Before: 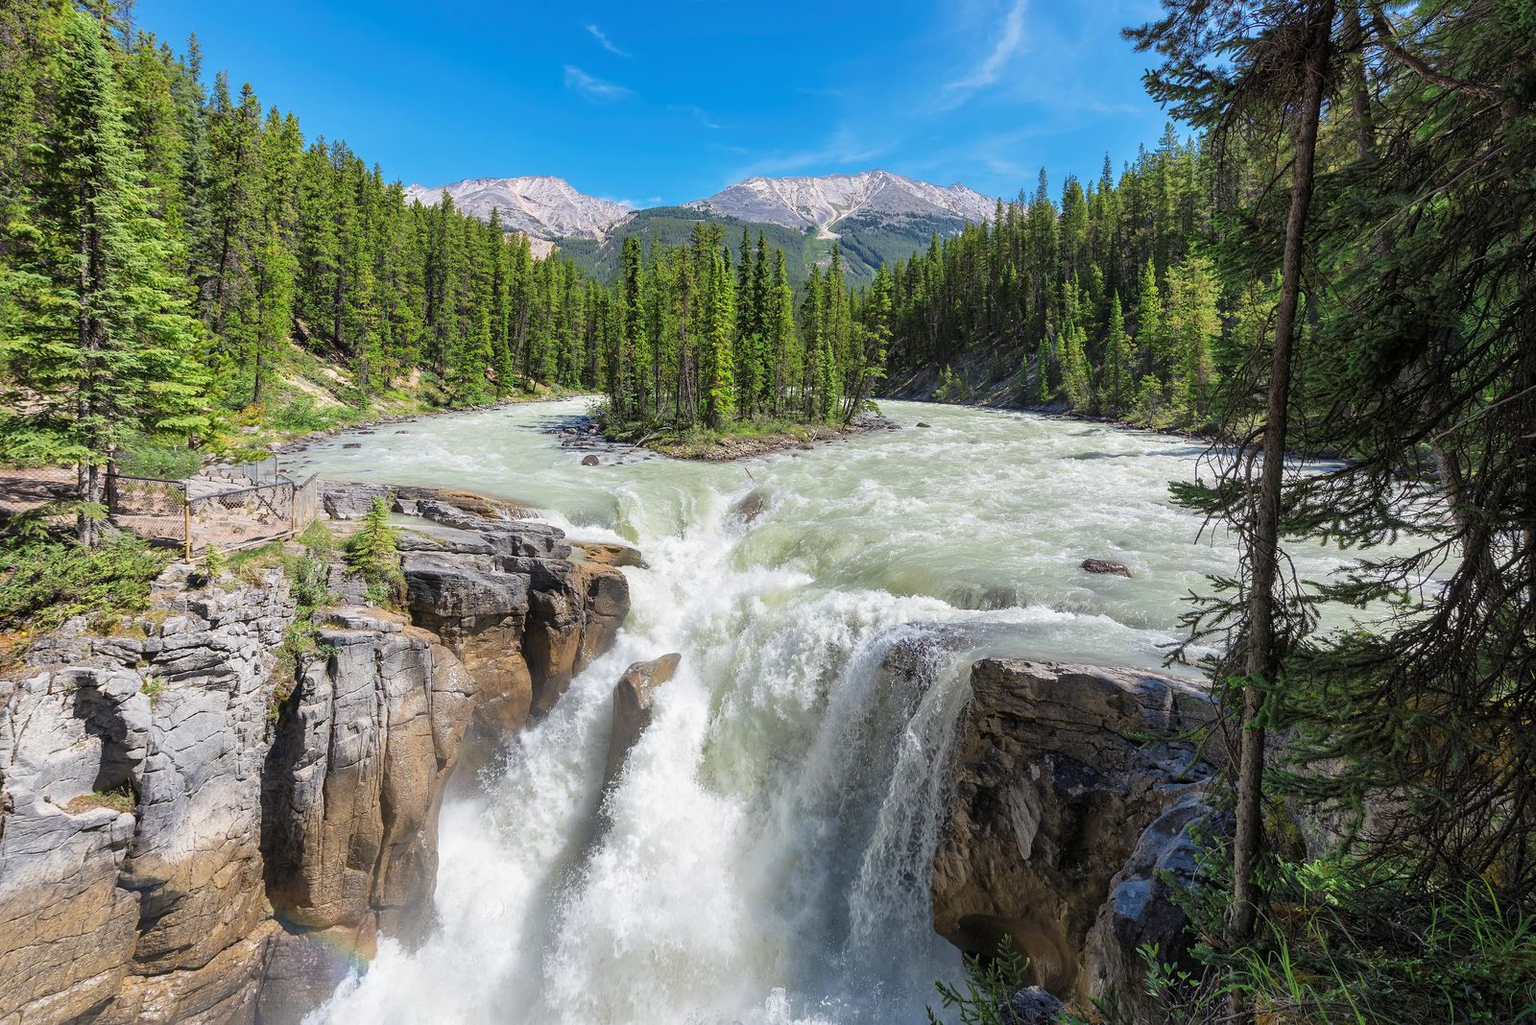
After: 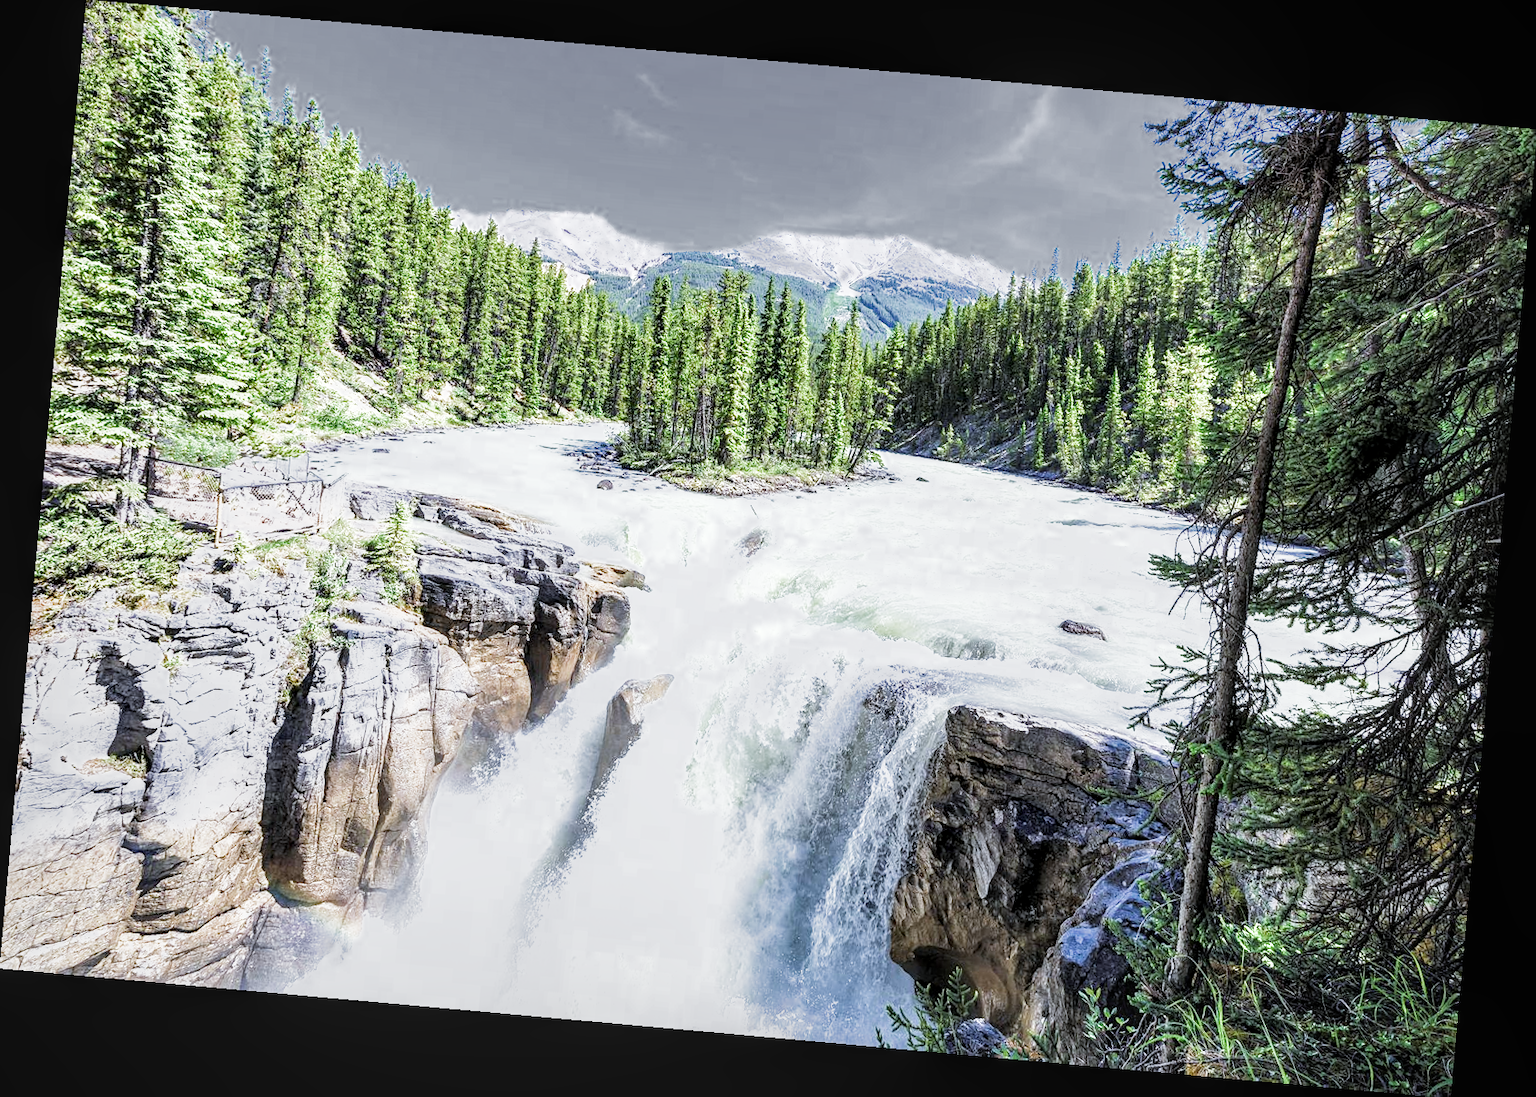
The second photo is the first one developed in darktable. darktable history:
white balance: red 0.931, blue 1.11
filmic rgb: middle gray luminance 21.73%, black relative exposure -14 EV, white relative exposure 2.96 EV, threshold 6 EV, target black luminance 0%, hardness 8.81, latitude 59.69%, contrast 1.208, highlights saturation mix 5%, shadows ↔ highlights balance 41.6%, add noise in highlights 0, color science v3 (2019), use custom middle-gray values true, iterations of high-quality reconstruction 0, contrast in highlights soft, enable highlight reconstruction true
local contrast: on, module defaults
tone equalizer: on, module defaults
sharpen: amount 0.2
rotate and perspective: rotation 5.12°, automatic cropping off
exposure: black level correction 0.001, exposure 1.735 EV, compensate highlight preservation false
